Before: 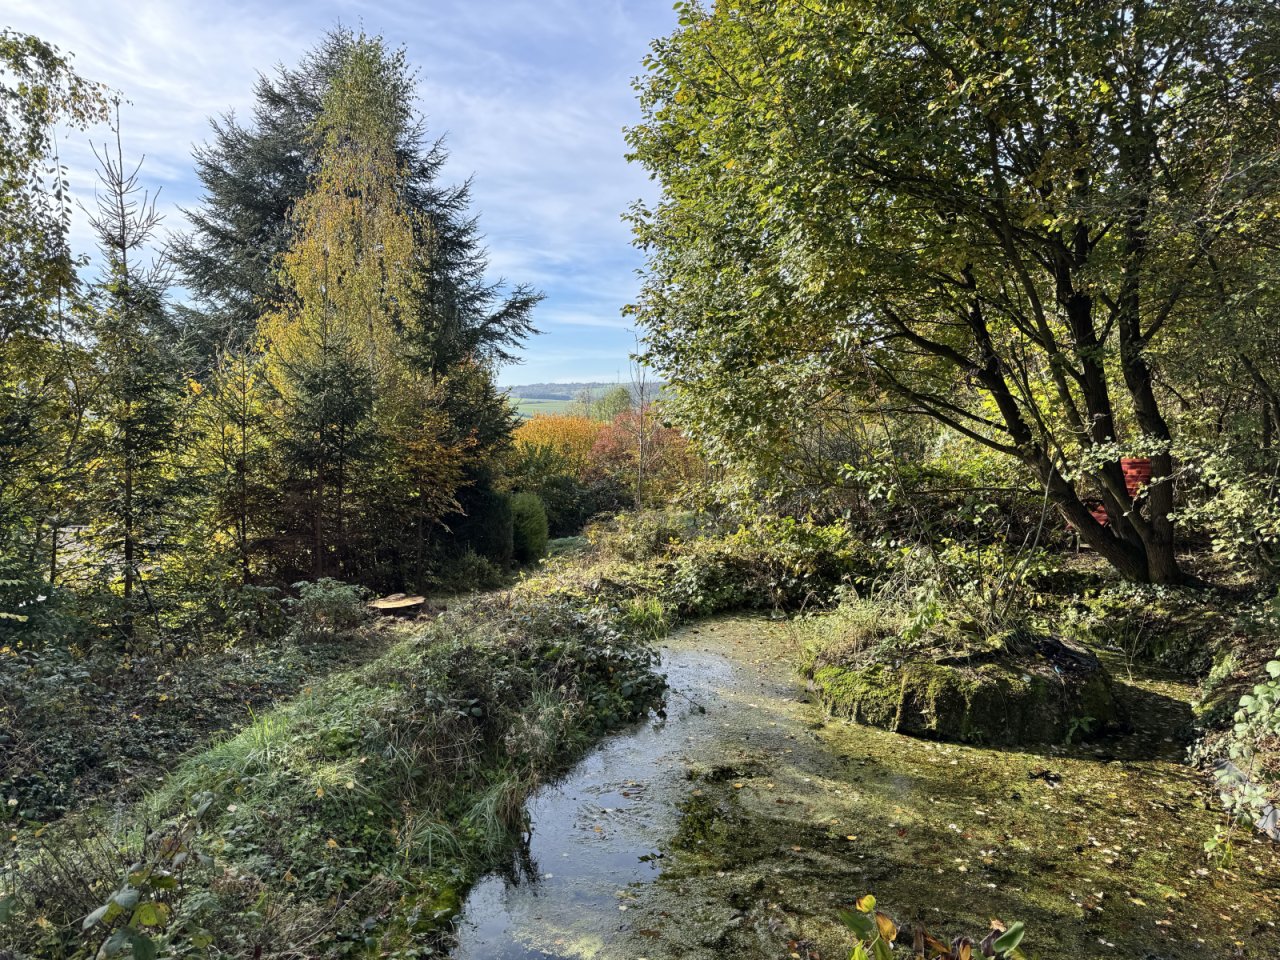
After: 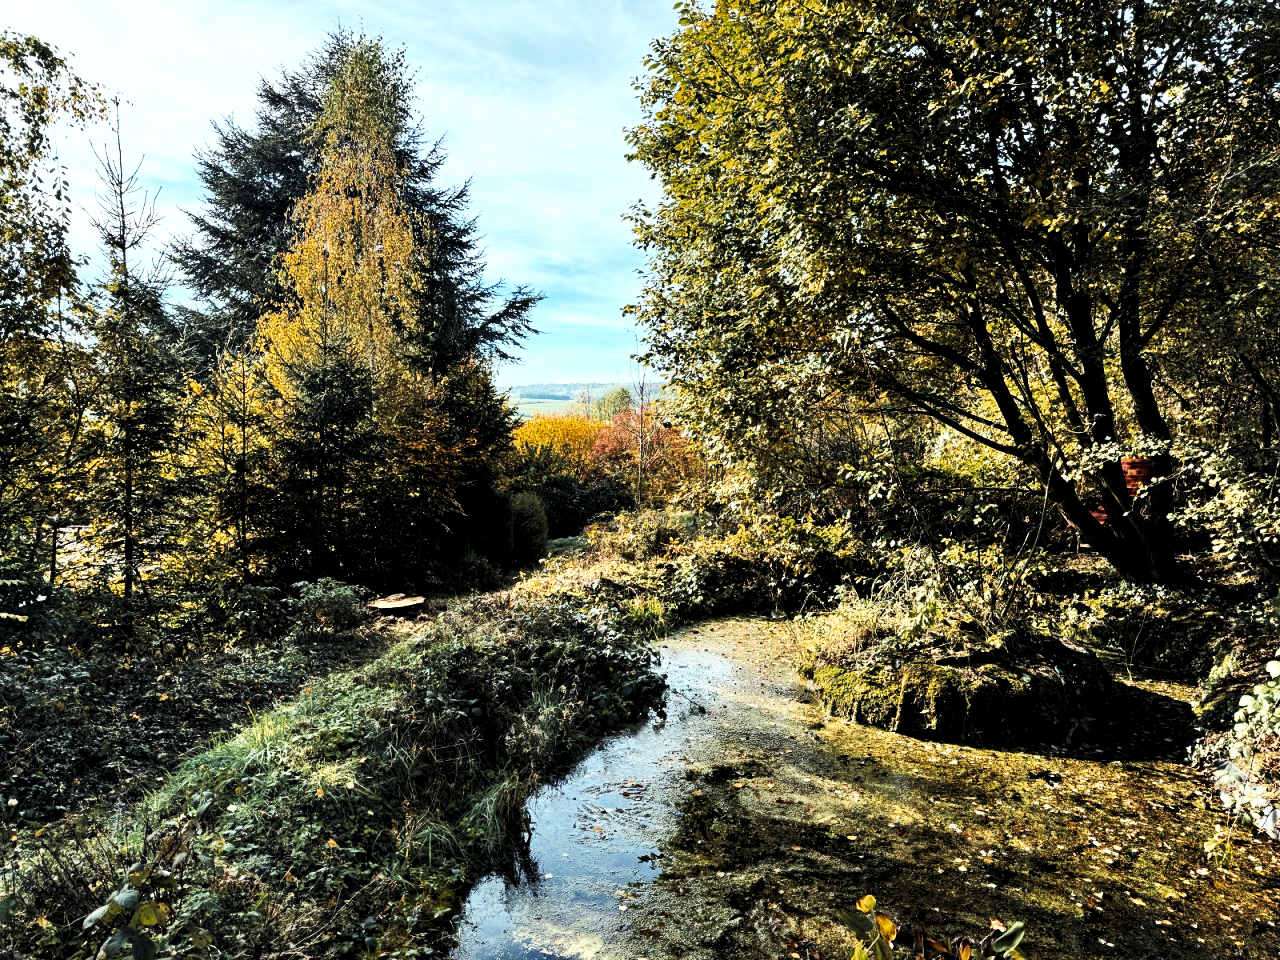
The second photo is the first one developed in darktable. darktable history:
tone curve: curves: ch0 [(0, 0) (0.003, 0.003) (0.011, 0.011) (0.025, 0.025) (0.044, 0.044) (0.069, 0.069) (0.1, 0.1) (0.136, 0.136) (0.177, 0.177) (0.224, 0.224) (0.277, 0.277) (0.335, 0.335) (0.399, 0.399) (0.468, 0.468) (0.543, 0.542) (0.623, 0.623) (0.709, 0.709) (0.801, 0.8) (0.898, 0.897) (1, 1)], preserve colors none
color look up table: target L [96.54, 61.38, 70.2, 60.68, 81.01, 88.39, 87.2, 32.16, 48.57, 39.25, 55.22, 31.35, 4.559, 200, 99.32, 84.28, 94.26, 93.07, 84.94, 75.44, 50.82, 38.3, 47.33, 46.1, 25.96, 13.43, 6.918, 94.78, 88.86, 84.17, 86.63, 50.75, 43.07, 57.55, 44.33, 34.32, 40.53, 35.17, 31.34, 24.43, 26.88, 12.44, 2.009, 60.31, 55.21, 74.01, 44.75, 26.55, 2.102], target a [-1.377, -30.27, -36.04, -33.01, -3.29, -23.21, -3.876, -32.68, -44.28, -25.63, -27.55, -0.257, -6.132, 0, -0.045, 3.214, 2.743, 7.769, 7.572, 23.38, 56.32, 42.65, 30.08, 24.64, 44.53, 4.822, 9.271, 0.329, 14.7, -16.08, -0.57, 72.39, 70.55, 46.89, 47.73, -10.21, 3.845, 62.94, 54.14, 36.76, 50.55, 35.94, -1.876, -29.98, -26.55, -35.34, -18.8, -12.21, -1.629], target b [21.58, -22.51, 68.29, -17.43, 78.93, -2.738, 54.49, 20.42, 50.09, -8.224, 14.32, 39.07, 1.227, 0, 1.561, 81.65, 17.41, 1.267, 81.27, 67.18, 17.43, 49.28, 55.52, 29.96, 36.29, 2.603, 10.1, -5.203, -11.2, -18.43, 3.584, -47.38, -27.22, -7.367, -53.65, -30.44, -30.16, -61.48, 0.18, -54.72, -20.31, -55.64, -2.955, -22.46, -22.89, -24.11, -26.2, -20, -0.583], num patches 49
